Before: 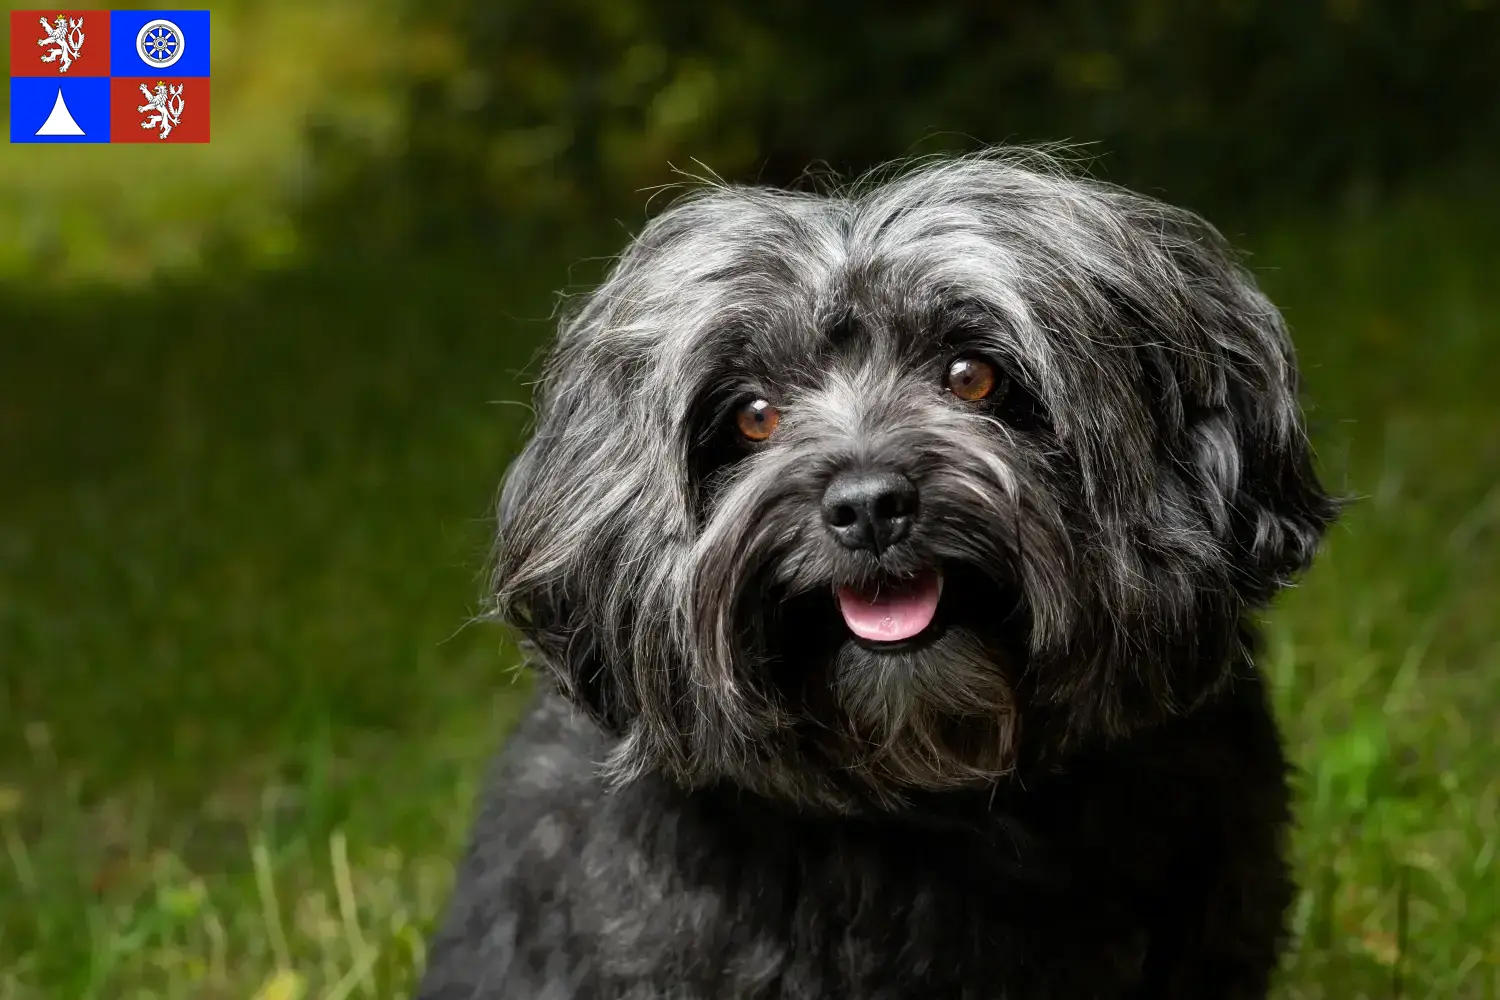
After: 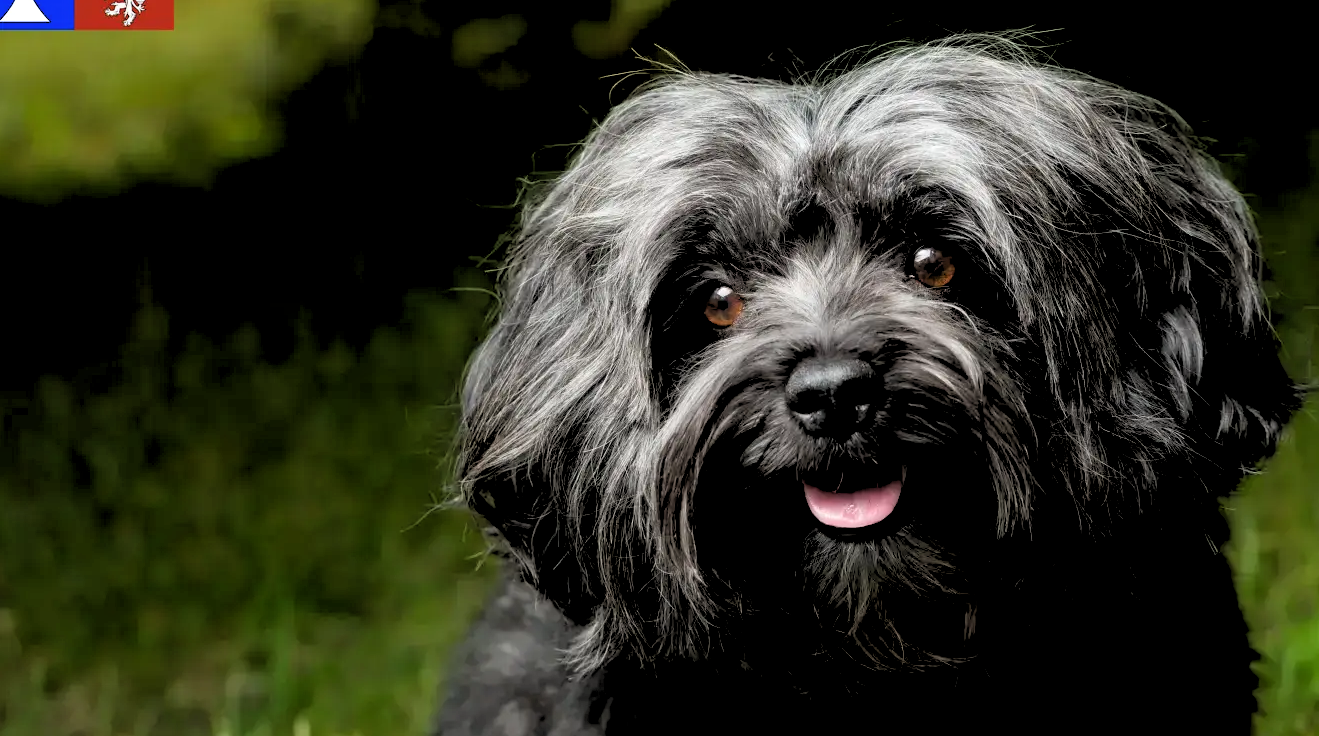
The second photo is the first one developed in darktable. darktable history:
contrast equalizer: octaves 7, y [[0.6 ×6], [0.55 ×6], [0 ×6], [0 ×6], [0 ×6]], mix -0.2
crop and rotate: left 2.425%, top 11.305%, right 9.6%, bottom 15.08%
rgb levels: levels [[0.029, 0.461, 0.922], [0, 0.5, 1], [0, 0.5, 1]]
